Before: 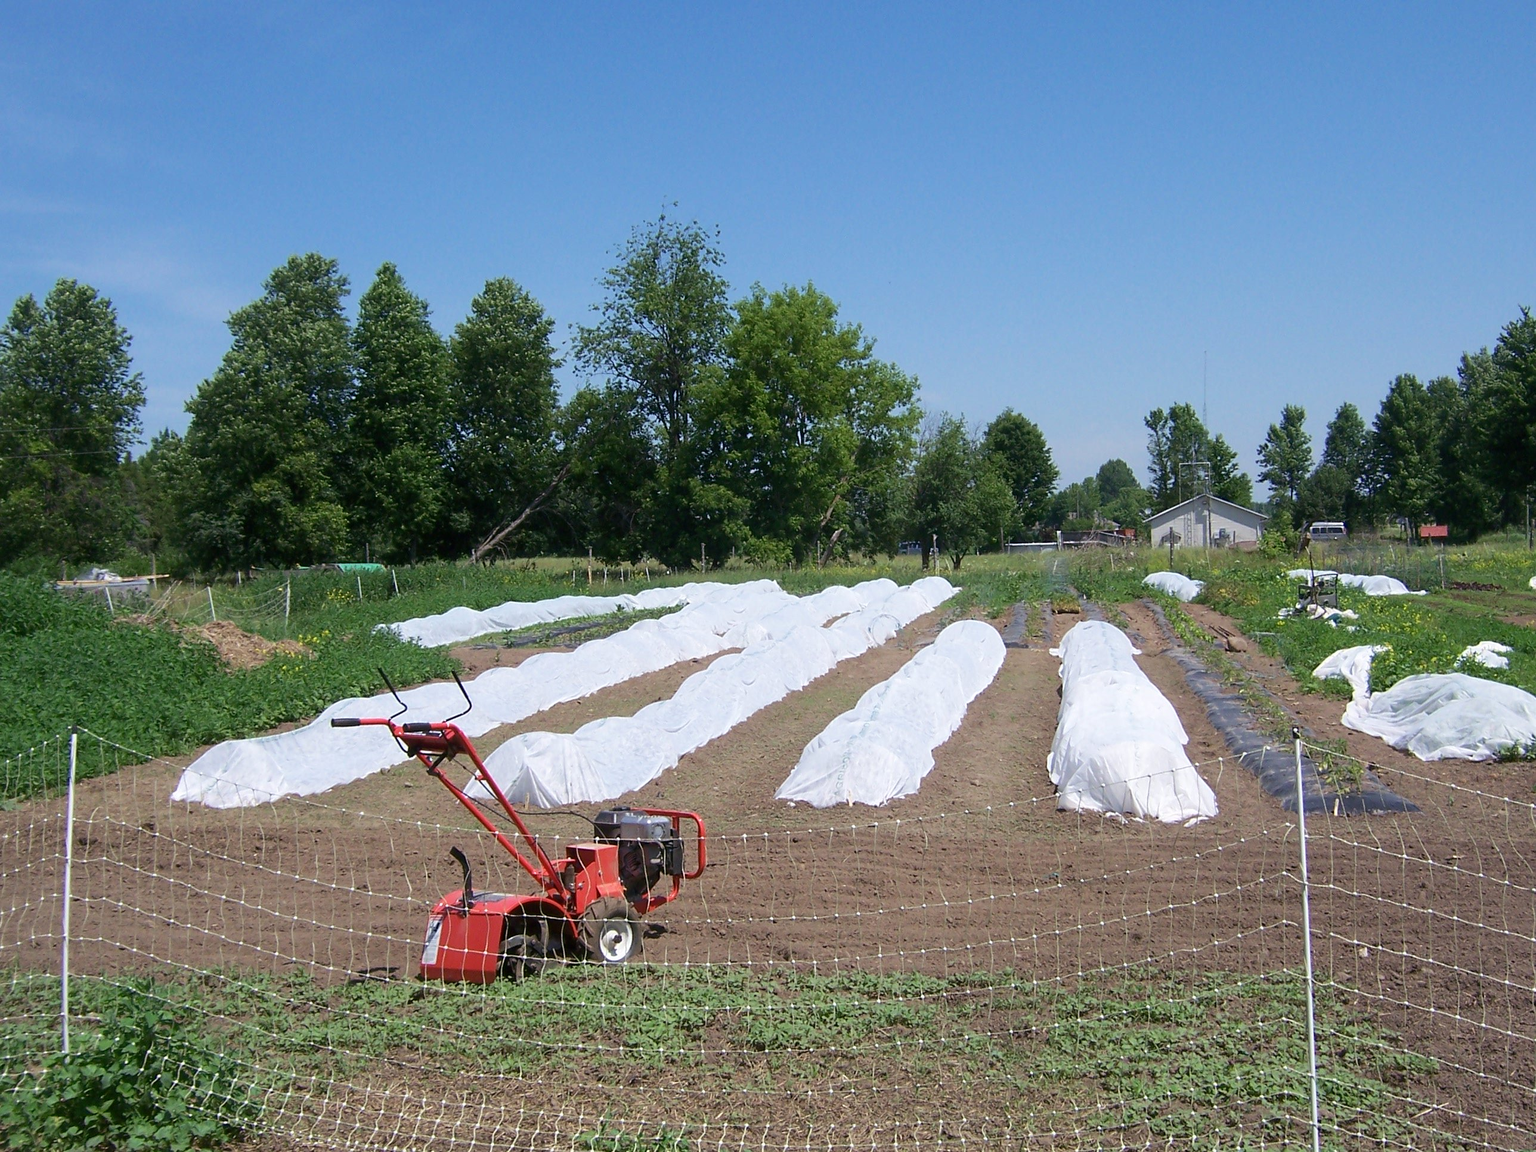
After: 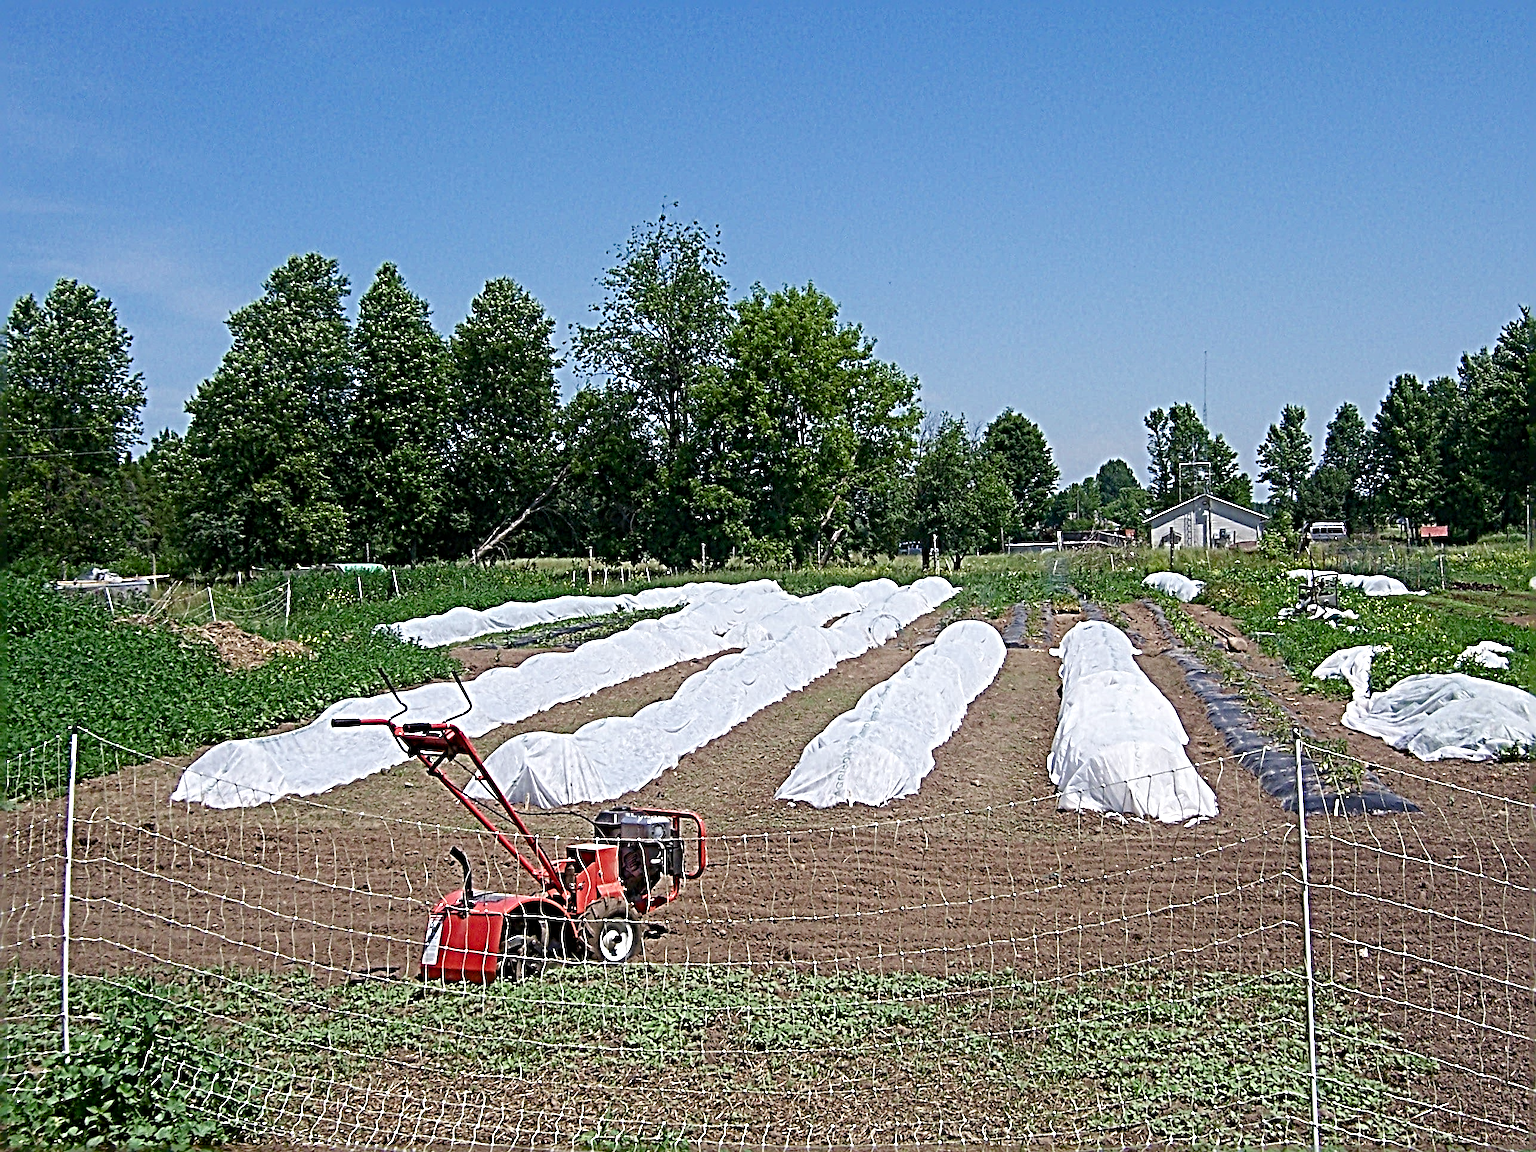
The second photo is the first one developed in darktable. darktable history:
sharpen: radius 6.296, amount 1.814, threshold 0.062
color balance rgb: perceptual saturation grading › global saturation 20%, perceptual saturation grading › highlights -49.924%, perceptual saturation grading › shadows 25.751%, global vibrance 20%
